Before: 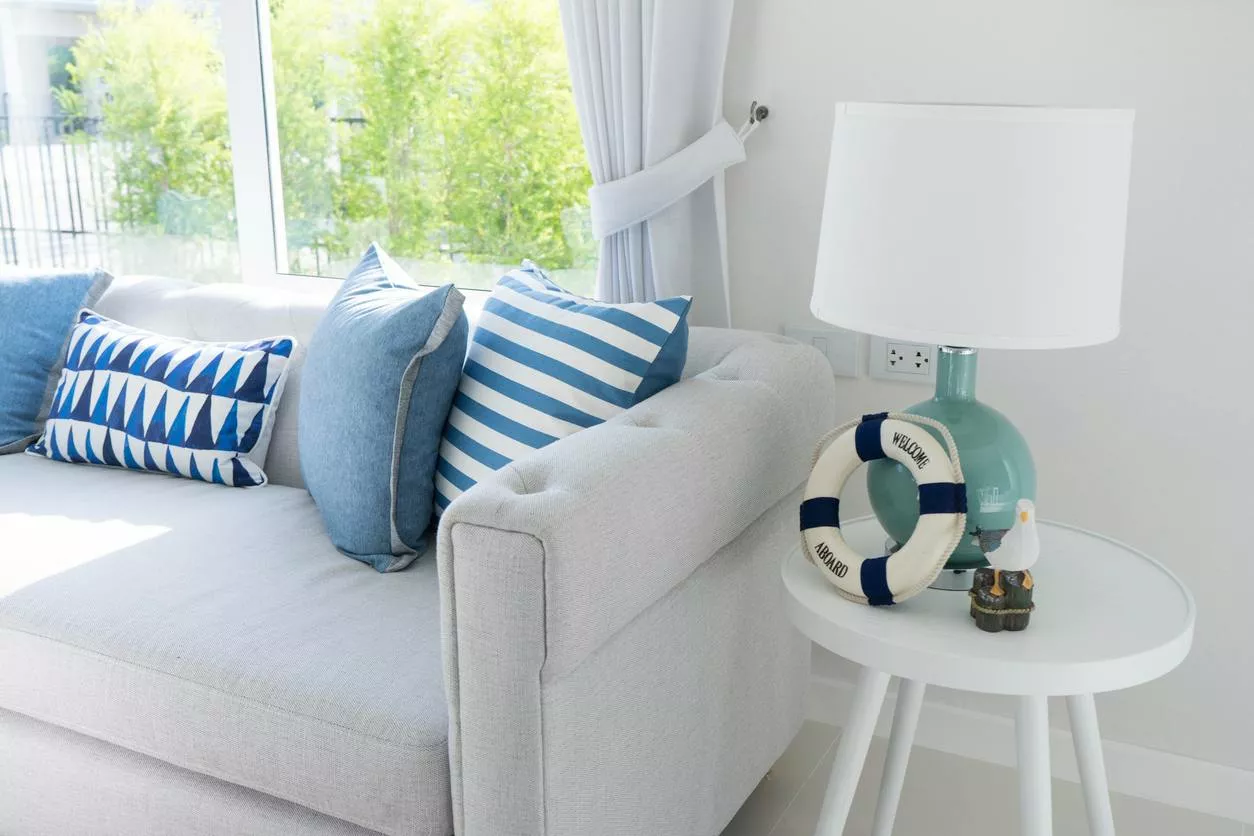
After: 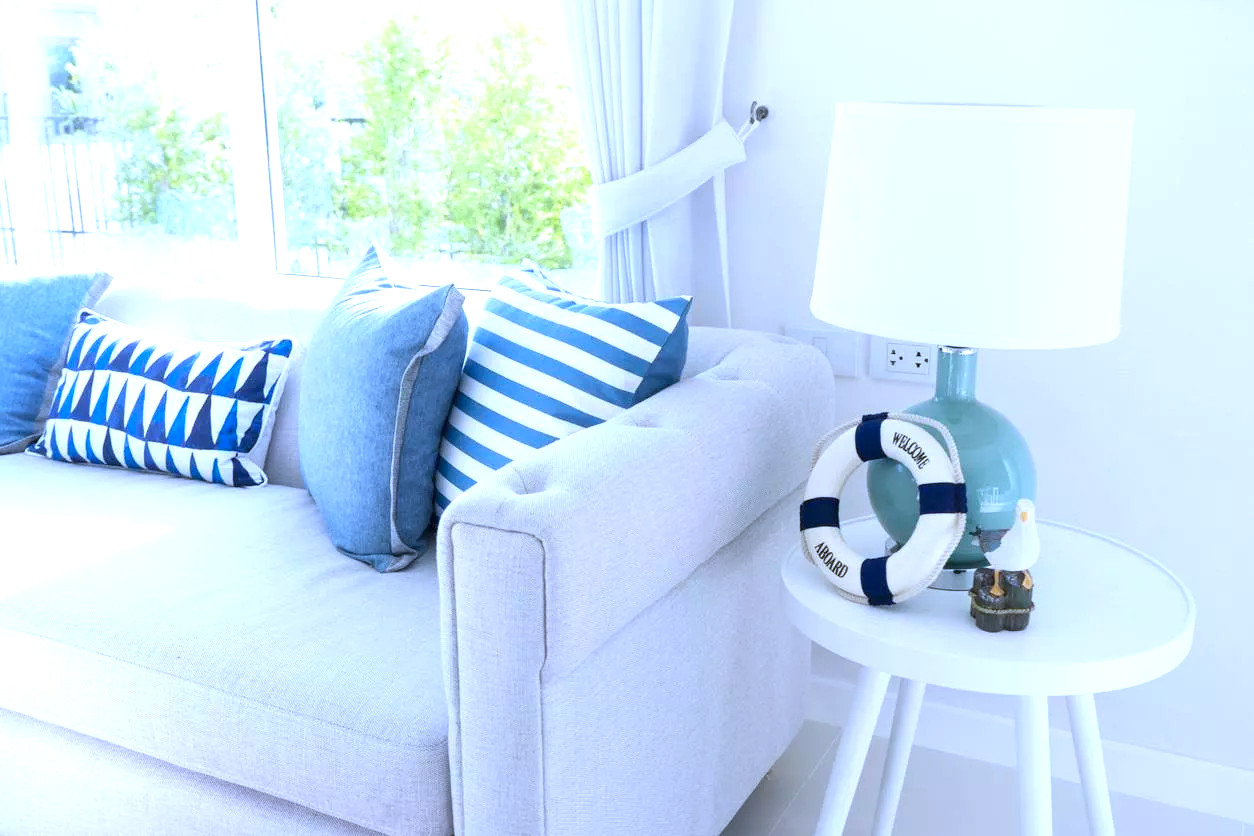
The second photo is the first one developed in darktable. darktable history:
color correction: highlights a* -0.182, highlights b* -0.124
exposure: exposure 0.661 EV, compensate highlight preservation false
color calibration: output R [1.063, -0.012, -0.003, 0], output B [-0.079, 0.047, 1, 0], illuminant custom, x 0.389, y 0.387, temperature 3838.64 K
white balance: red 0.925, blue 1.046
